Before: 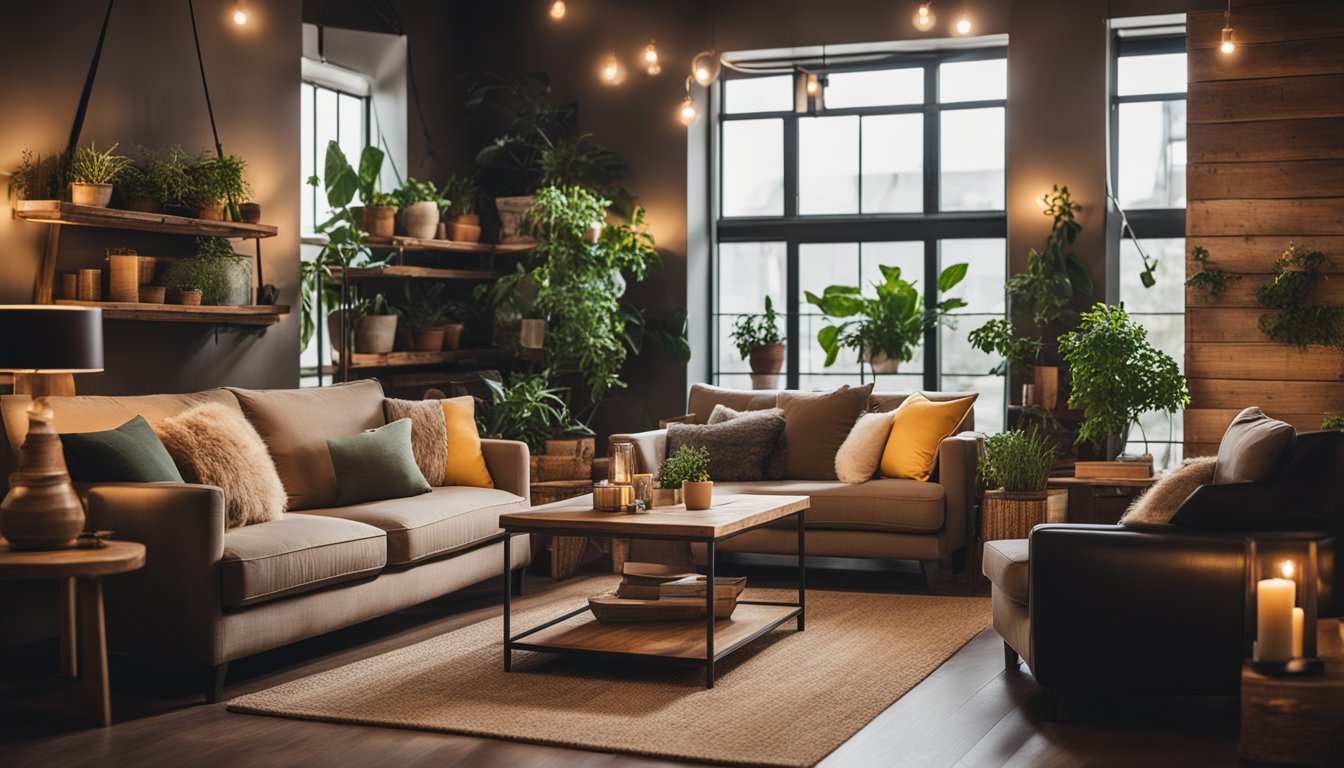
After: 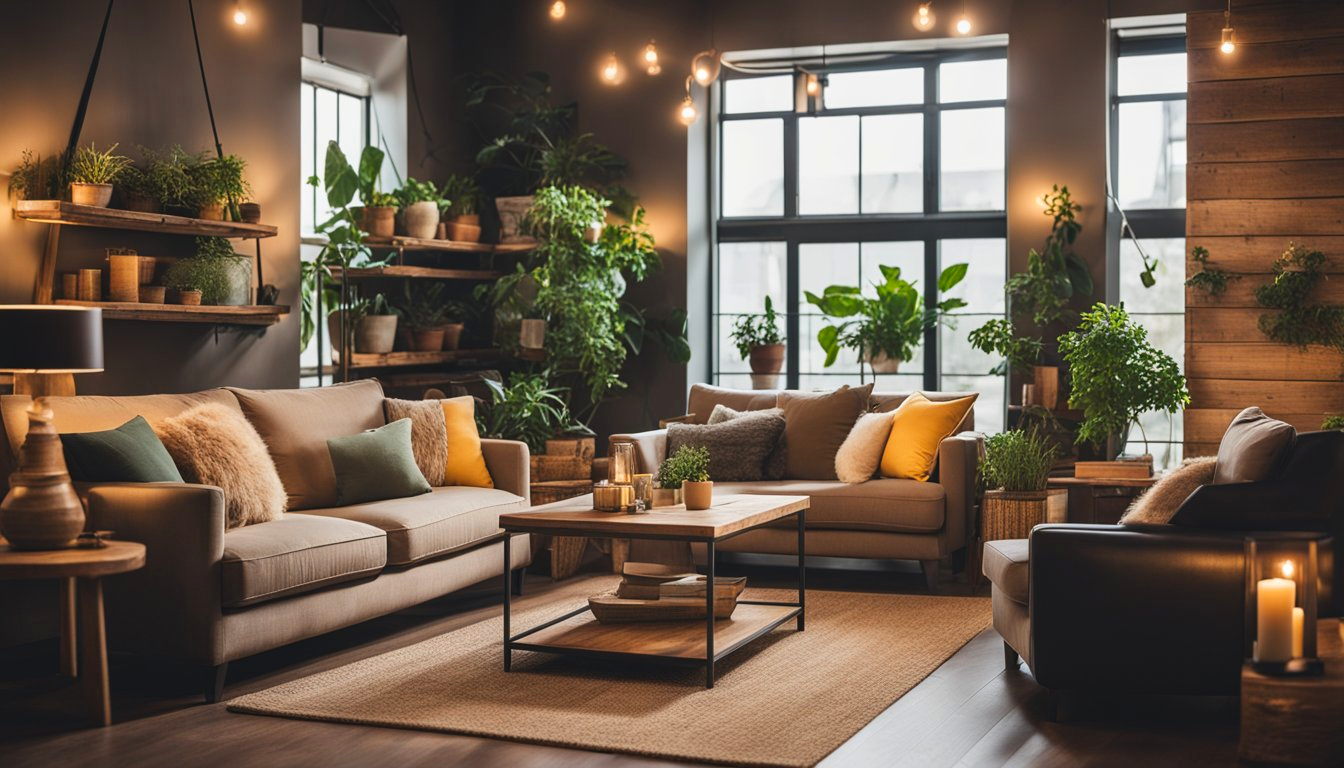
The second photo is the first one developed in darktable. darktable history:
contrast brightness saturation: contrast 0.03, brightness 0.06, saturation 0.13
exposure: black level correction 0, compensate exposure bias true, compensate highlight preservation false
